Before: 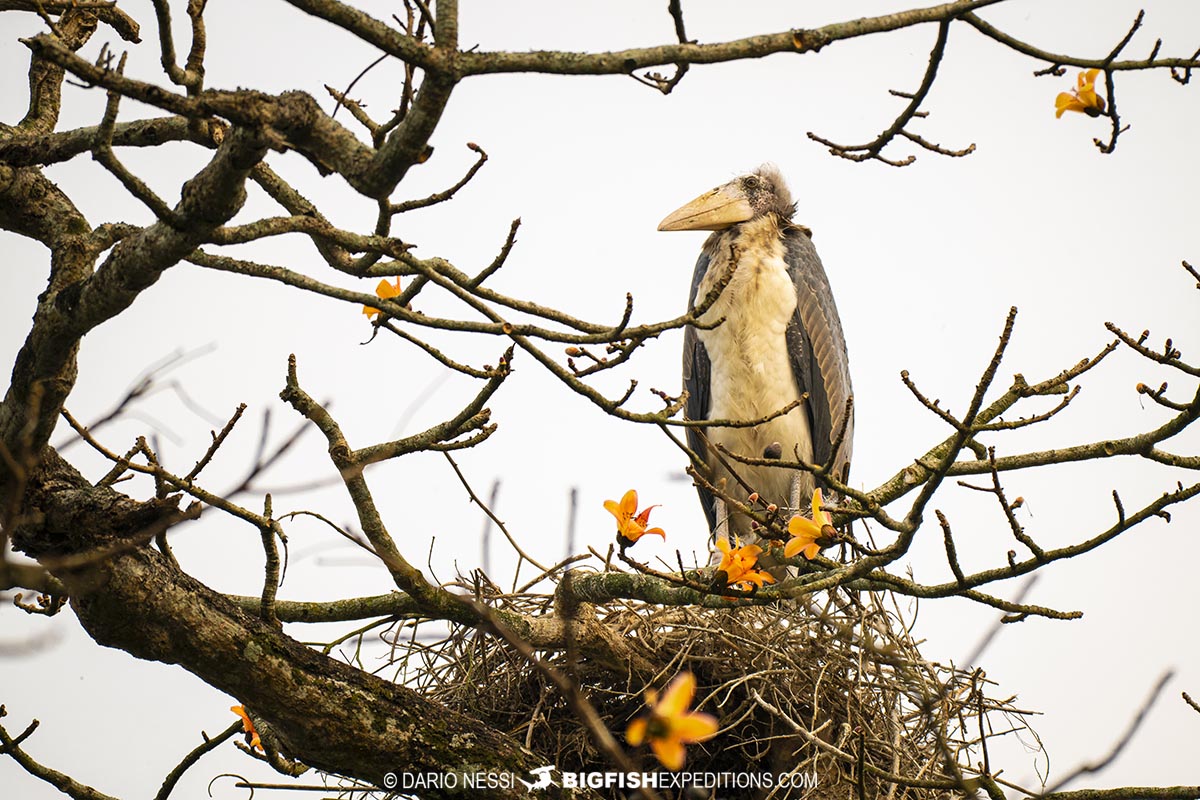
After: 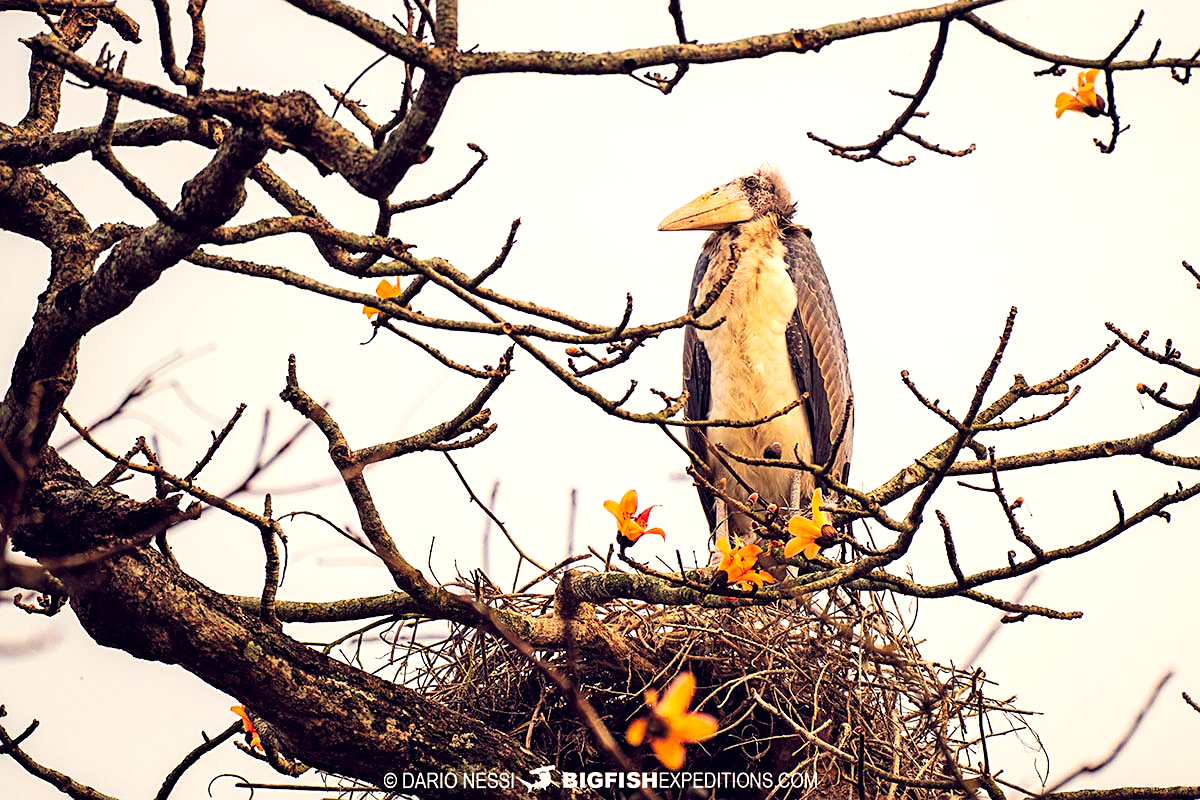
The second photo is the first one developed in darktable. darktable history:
color balance: lift [1.001, 0.997, 0.99, 1.01], gamma [1.007, 1, 0.975, 1.025], gain [1, 1.065, 1.052, 0.935], contrast 13.25%
local contrast: highlights 61%, shadows 106%, detail 107%, midtone range 0.529
tone curve: curves: ch0 [(0, 0) (0.004, 0.001) (0.133, 0.112) (0.325, 0.362) (0.832, 0.893) (1, 1)], color space Lab, linked channels, preserve colors none
sharpen: on, module defaults
